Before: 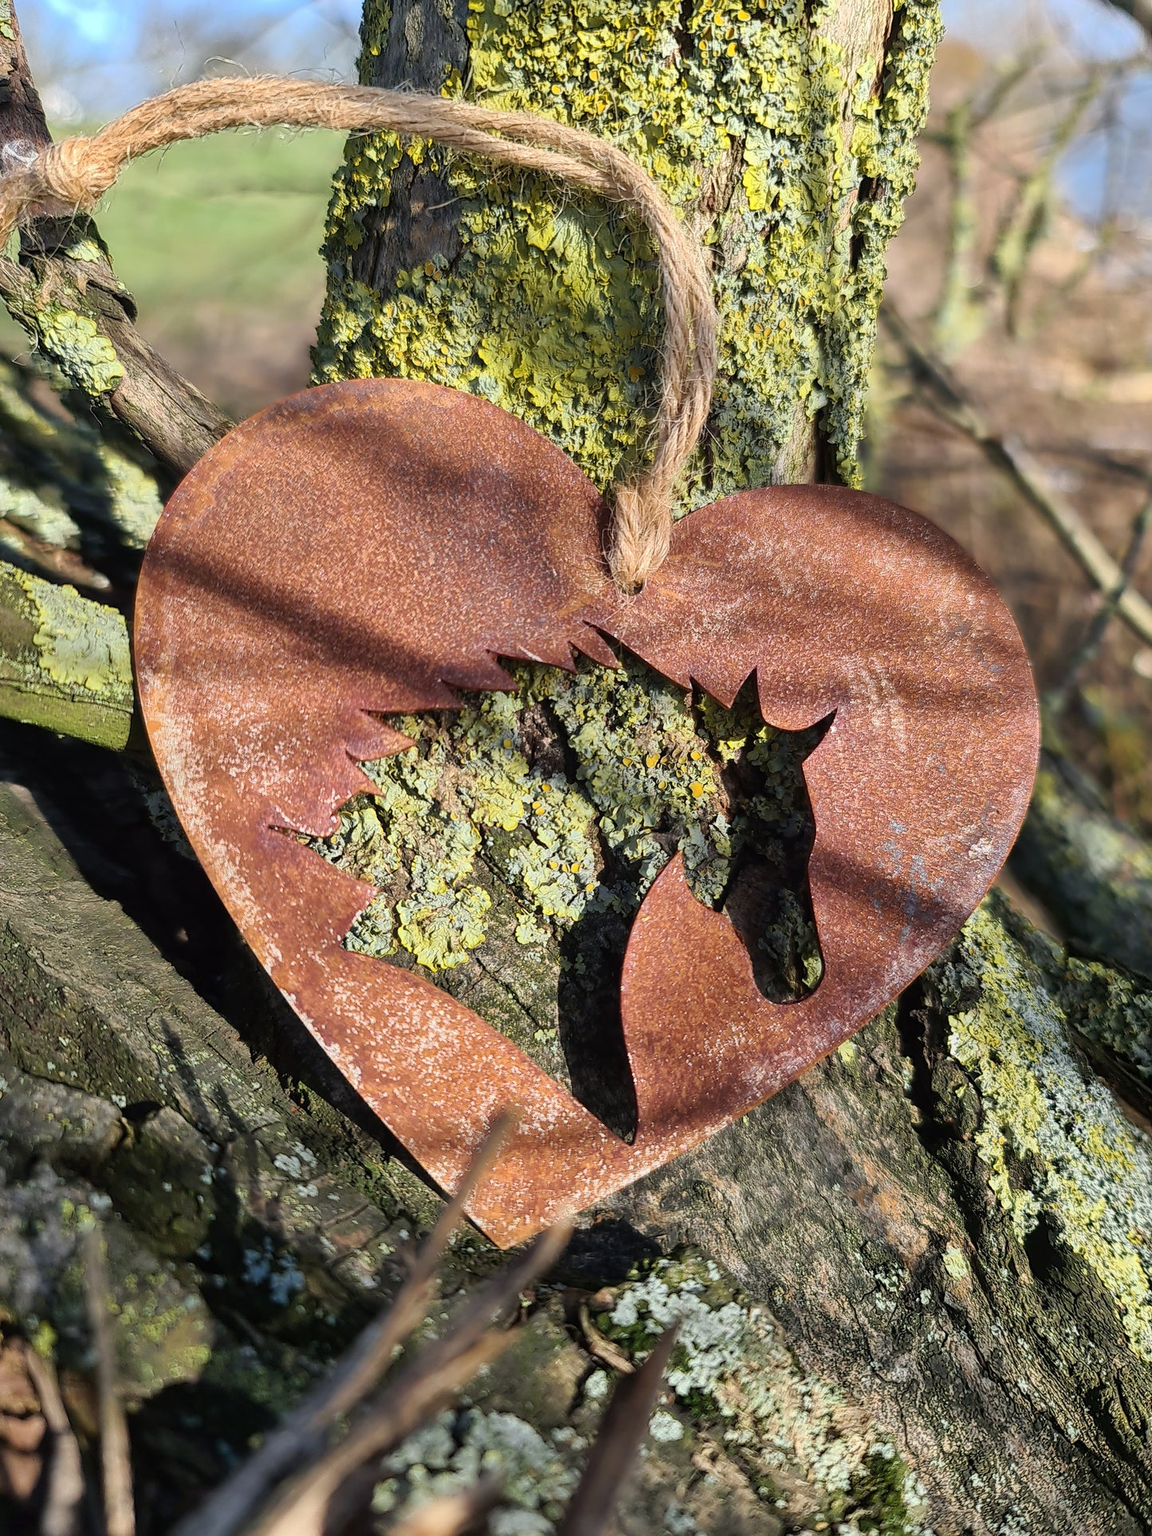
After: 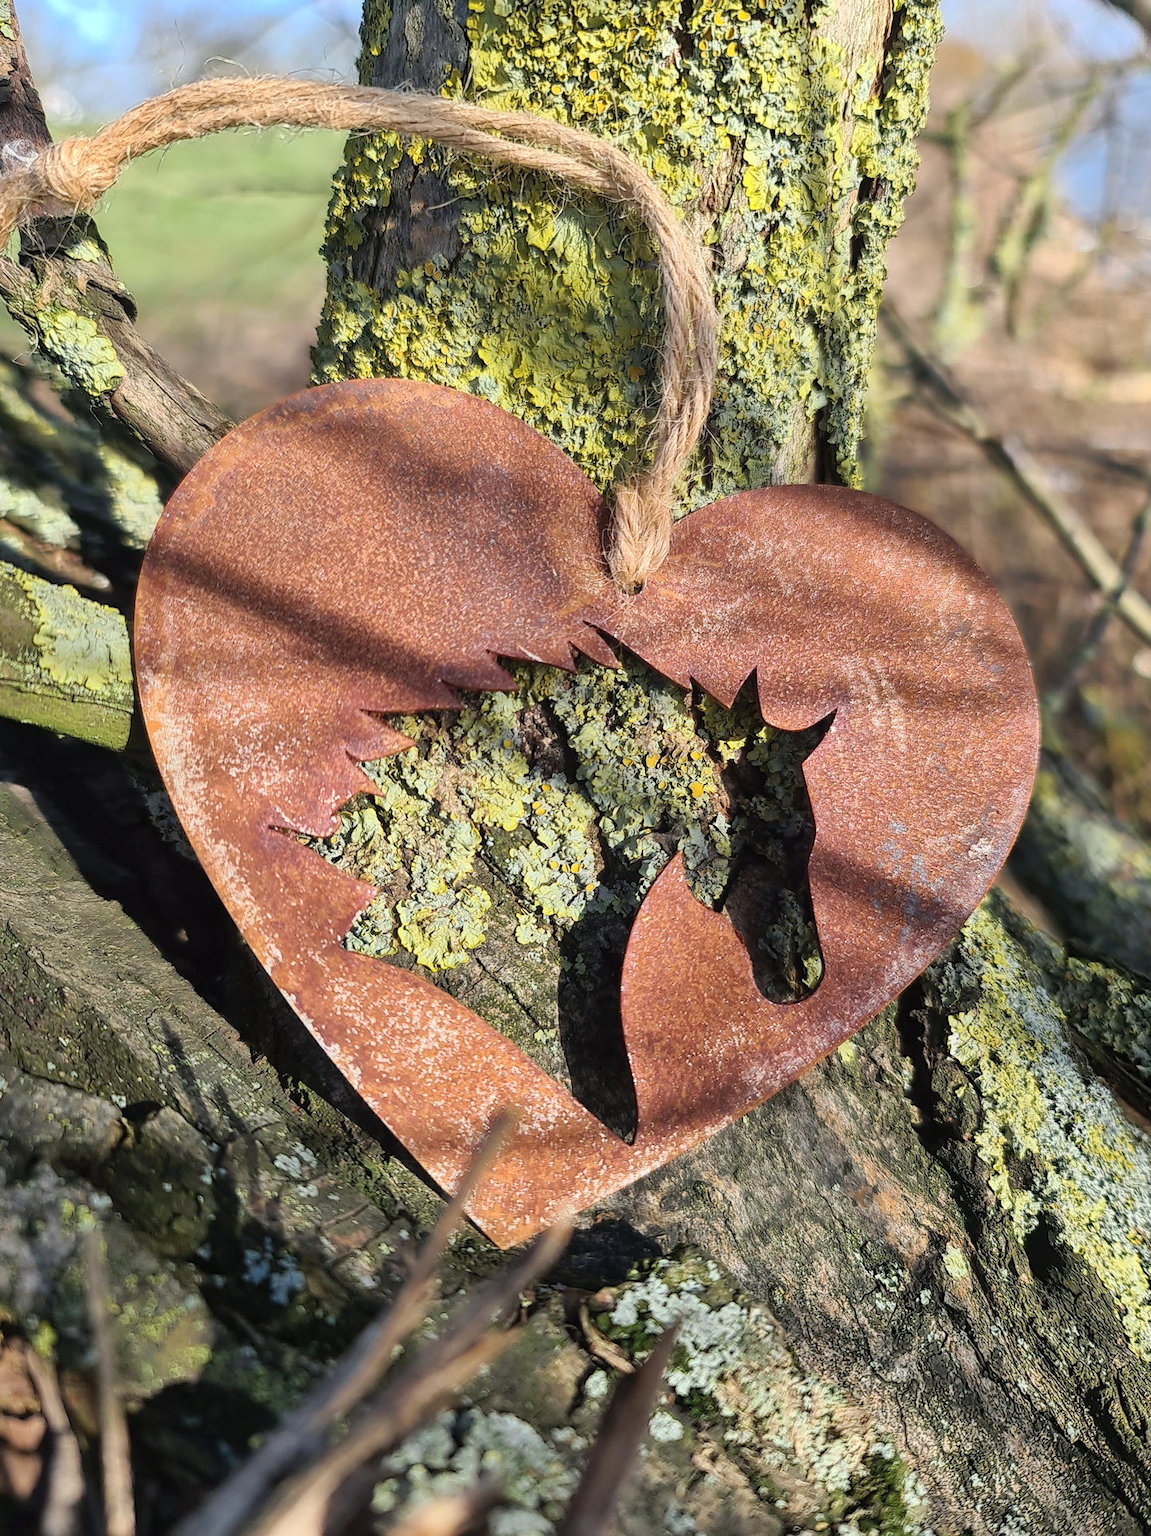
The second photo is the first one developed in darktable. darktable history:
contrast brightness saturation: contrast 0.046, brightness 0.063, saturation 0.007
